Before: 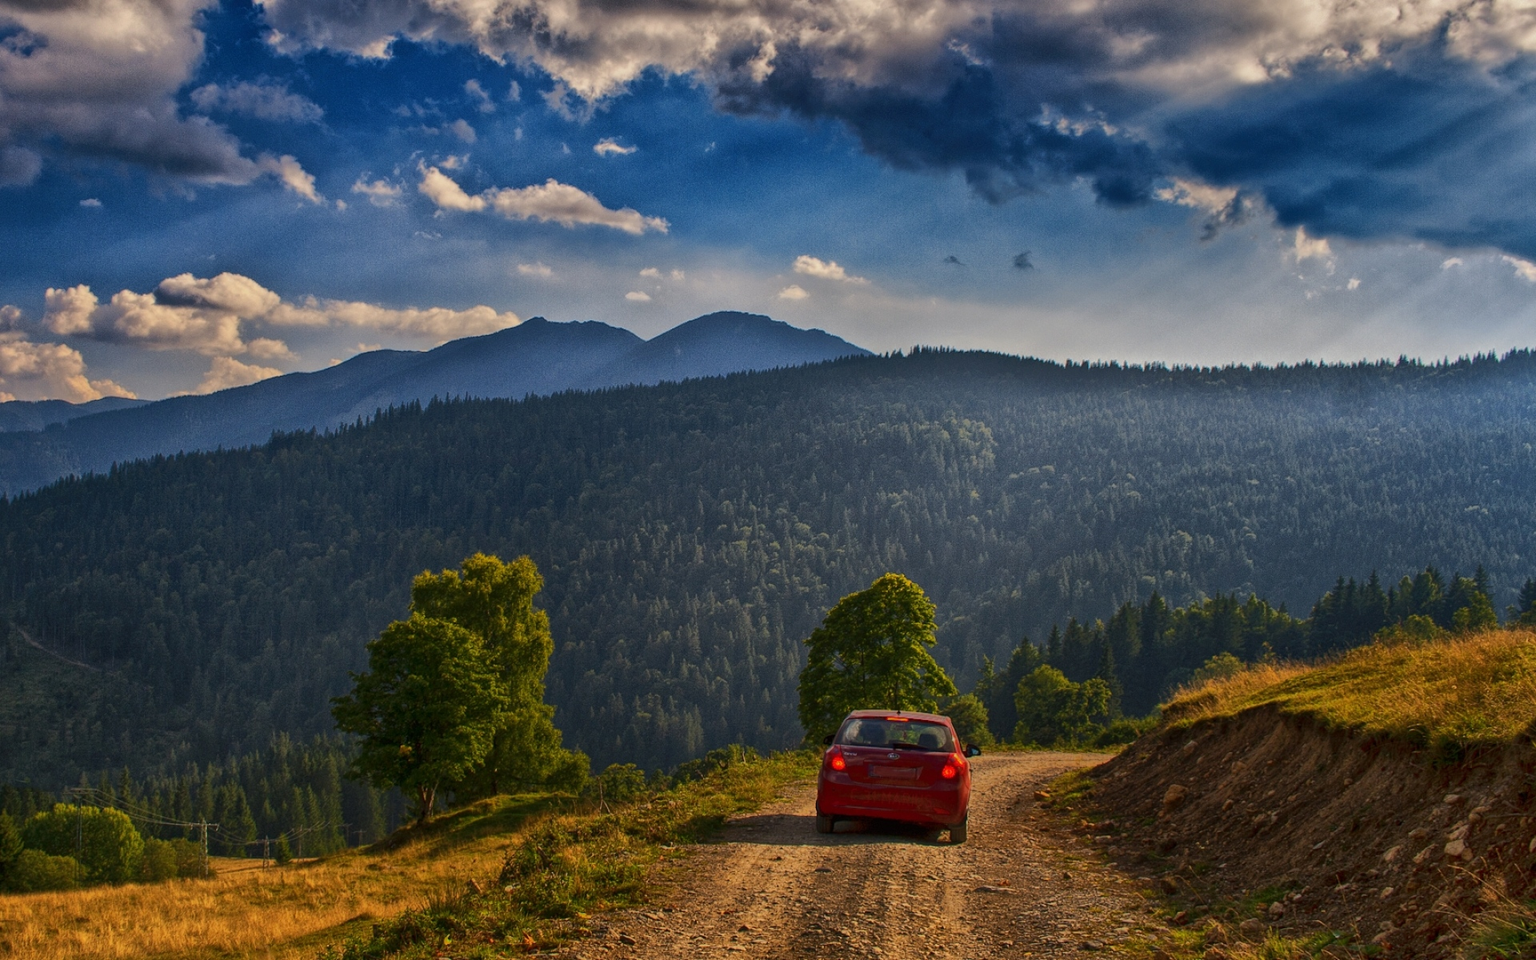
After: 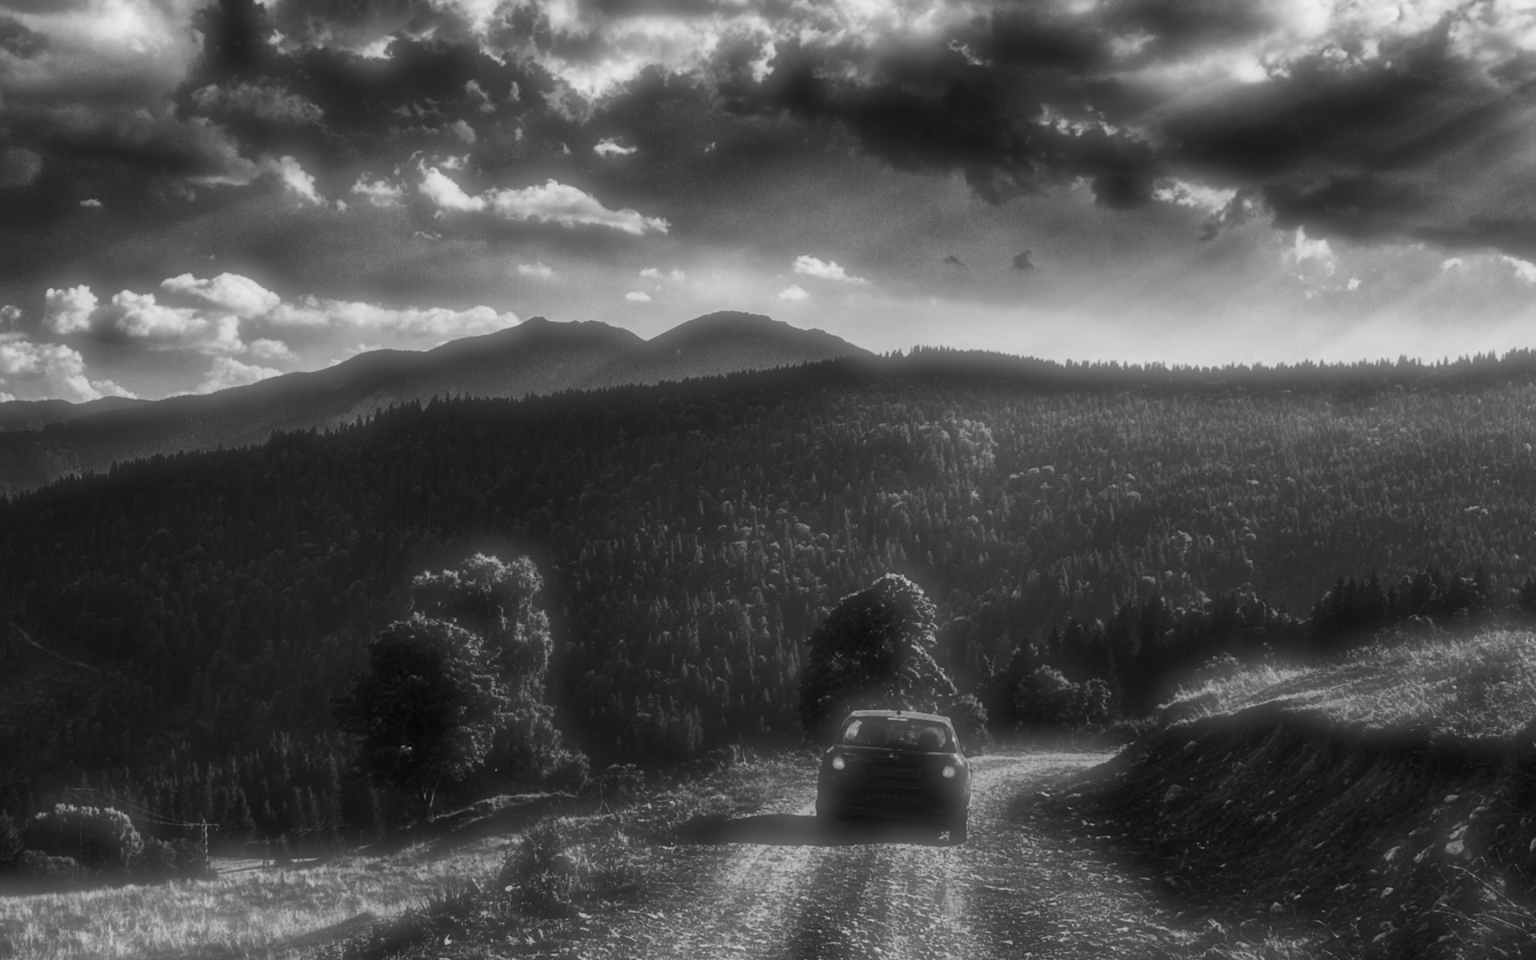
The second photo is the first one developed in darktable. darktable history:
lowpass: radius 0.76, contrast 1.56, saturation 0, unbound 0 | blend: blend mode vividlight, opacity 15%; mask: uniform (no mask)
monochrome: a 32, b 64, size 2.3, highlights 1
contrast equalizer: octaves 7, y [[0.5, 0.542, 0.583, 0.625, 0.667, 0.708], [0.5 ×6], [0.5 ×6], [0 ×6], [0 ×6]]
soften: on, module defaults | blend: blend mode softlight, opacity 100%; mask: uniform (no mask)
